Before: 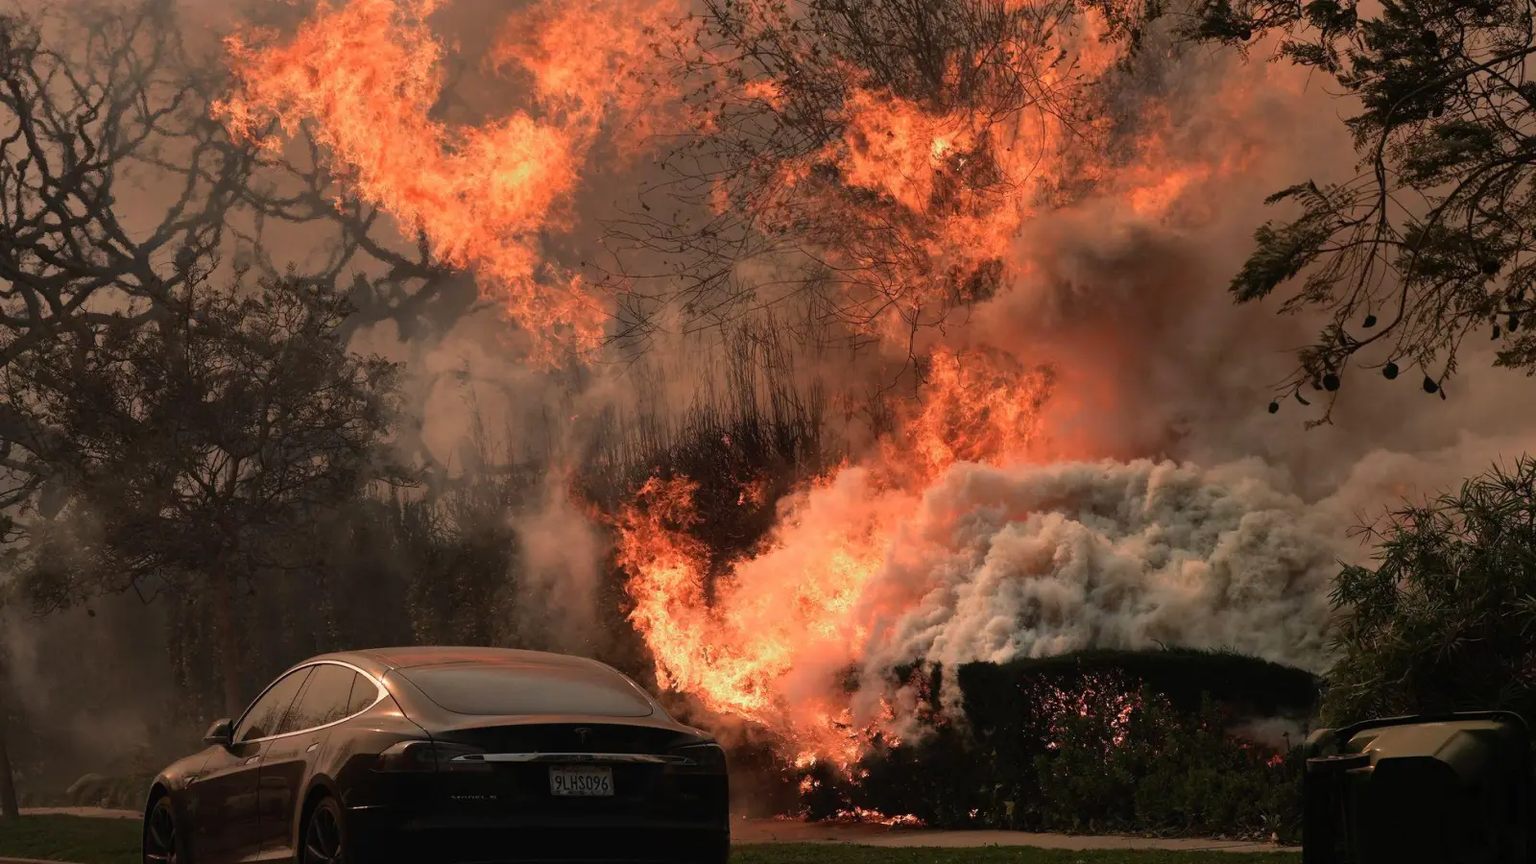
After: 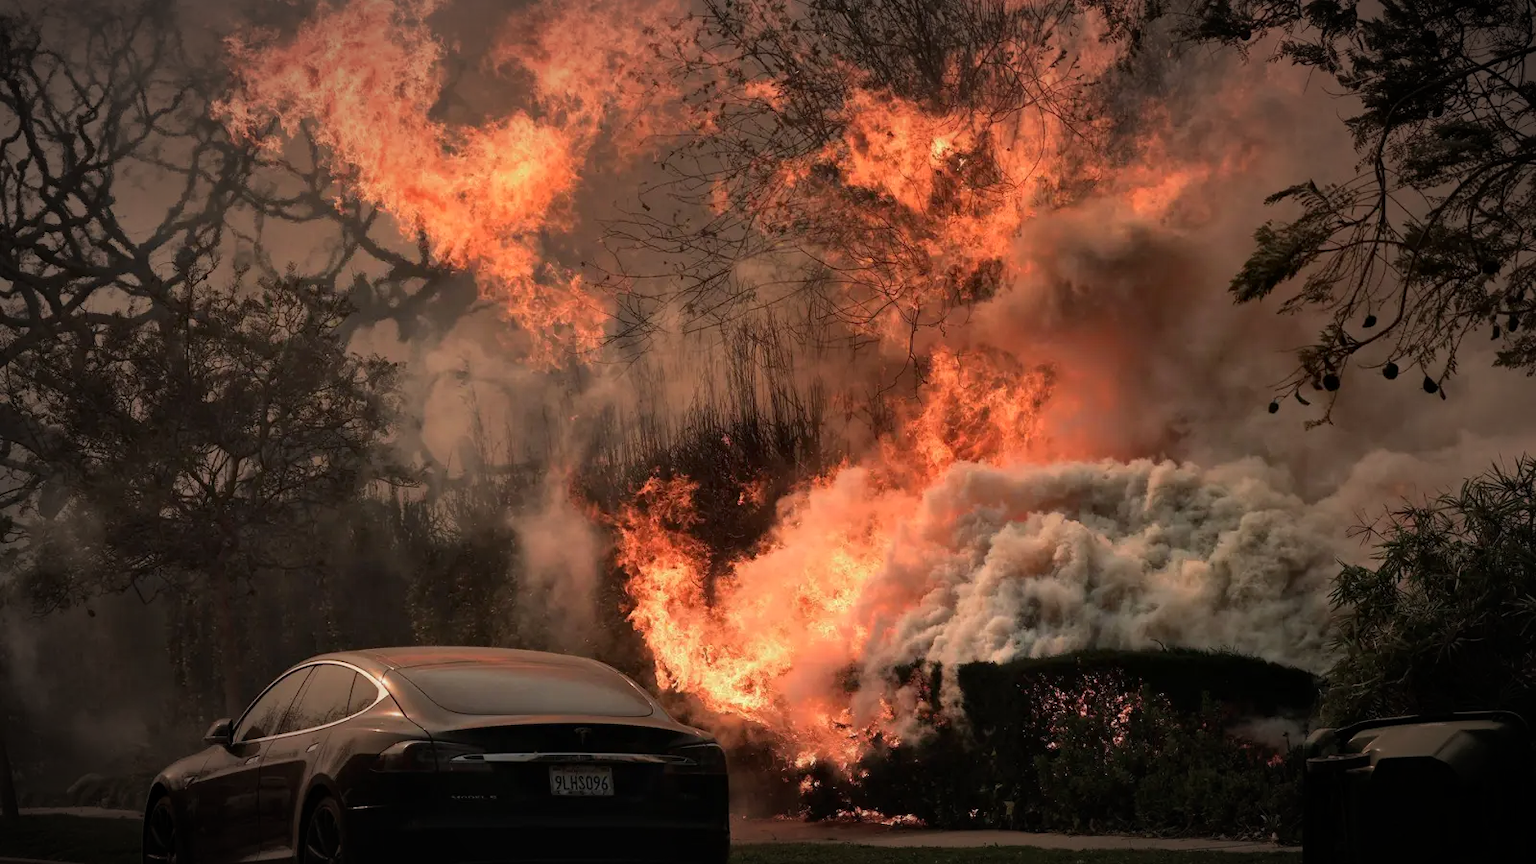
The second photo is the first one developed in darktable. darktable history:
vignetting: fall-off start 67.5%, fall-off radius 67.23%, brightness -0.813, automatic ratio true
local contrast: mode bilateral grid, contrast 20, coarseness 50, detail 120%, midtone range 0.2
